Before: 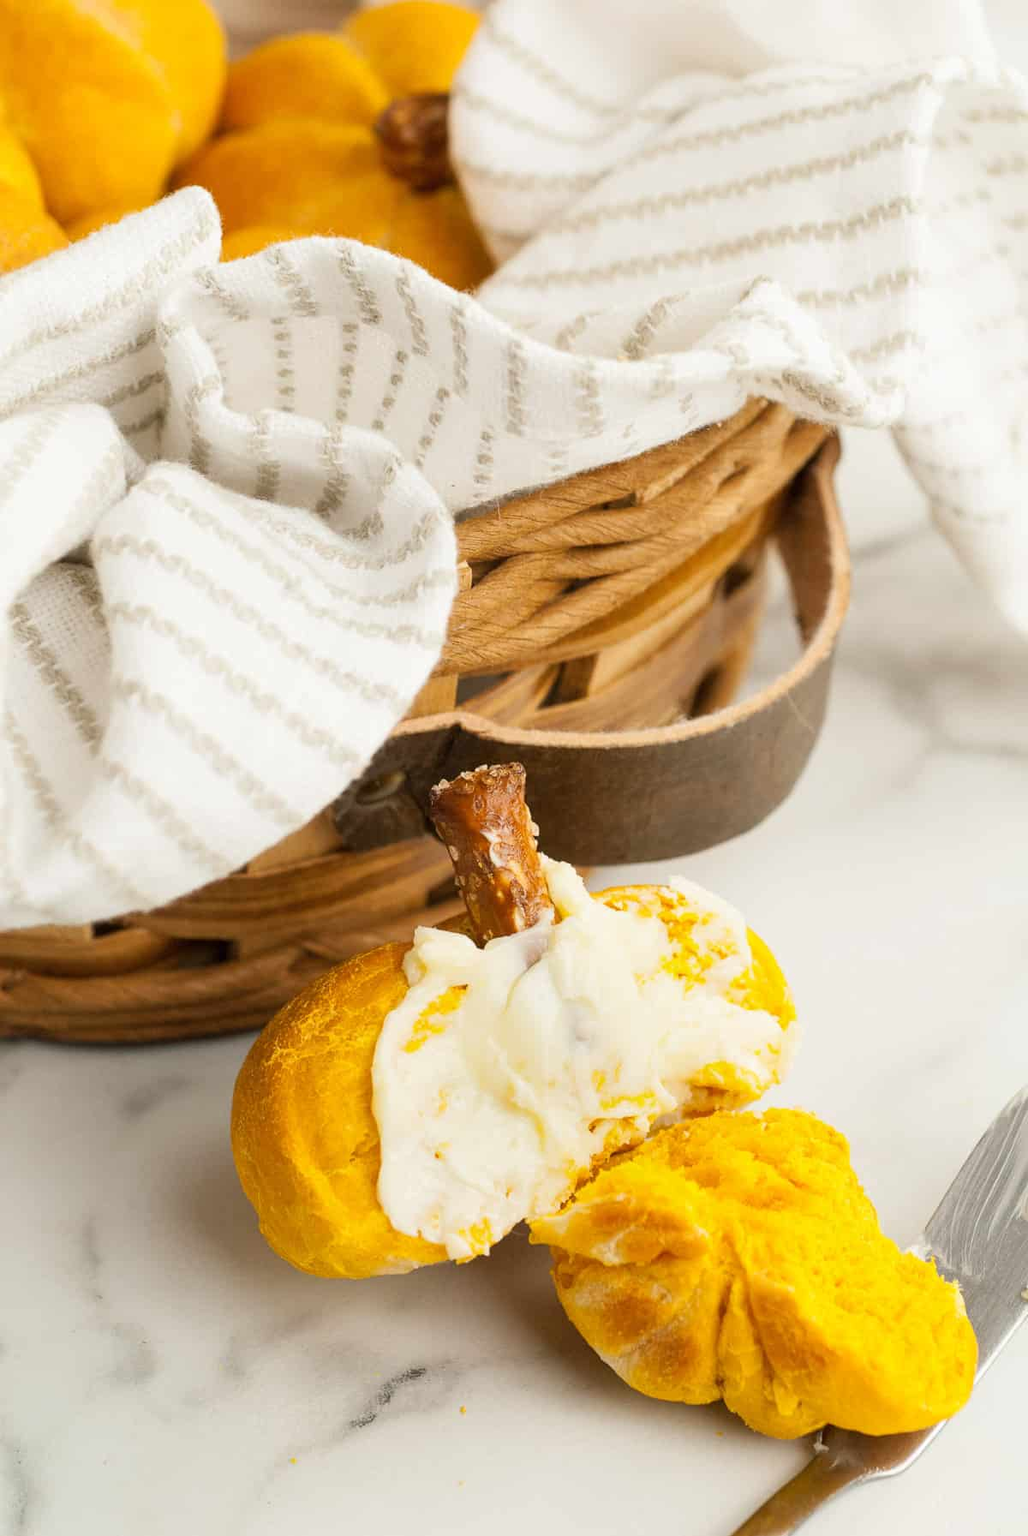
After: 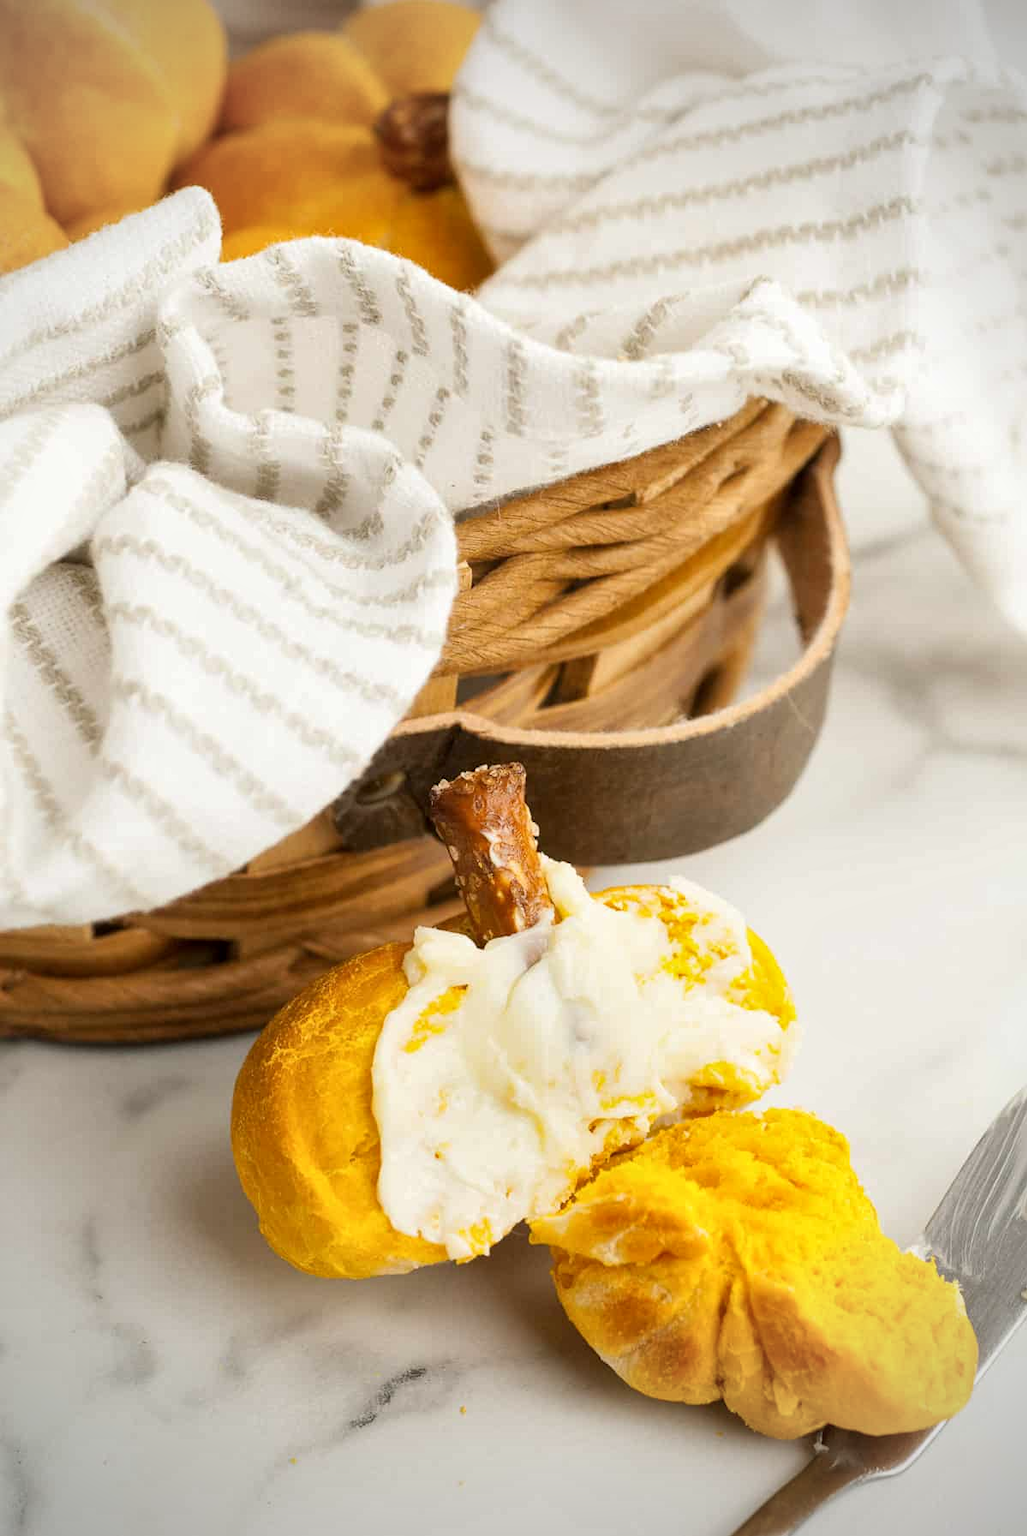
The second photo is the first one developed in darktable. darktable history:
local contrast: mode bilateral grid, contrast 21, coarseness 51, detail 119%, midtone range 0.2
vignetting: fall-off start 73.51%
